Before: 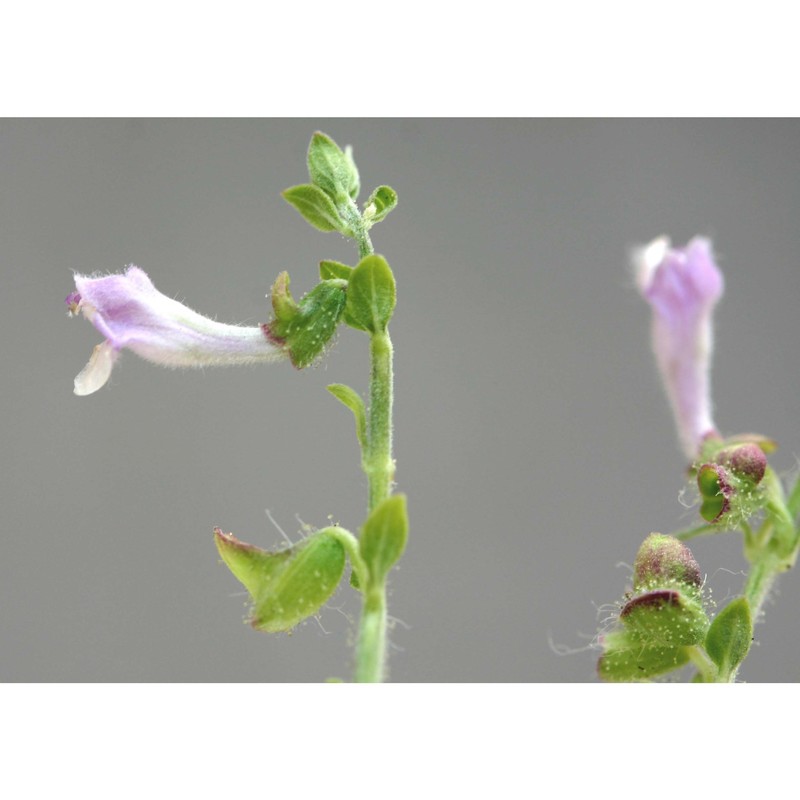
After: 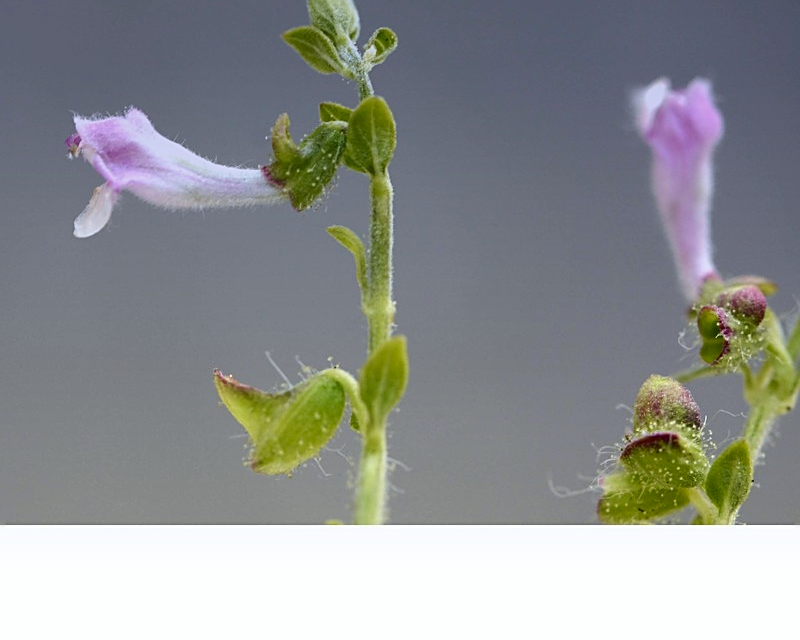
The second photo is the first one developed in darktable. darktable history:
graduated density: hue 238.83°, saturation 50%
crop and rotate: top 19.998%
sharpen: on, module defaults
tone curve: curves: ch0 [(0, 0) (0.227, 0.17) (0.766, 0.774) (1, 1)]; ch1 [(0, 0) (0.114, 0.127) (0.437, 0.452) (0.498, 0.495) (0.579, 0.602) (1, 1)]; ch2 [(0, 0) (0.233, 0.259) (0.493, 0.492) (0.568, 0.596) (1, 1)], color space Lab, independent channels, preserve colors none
